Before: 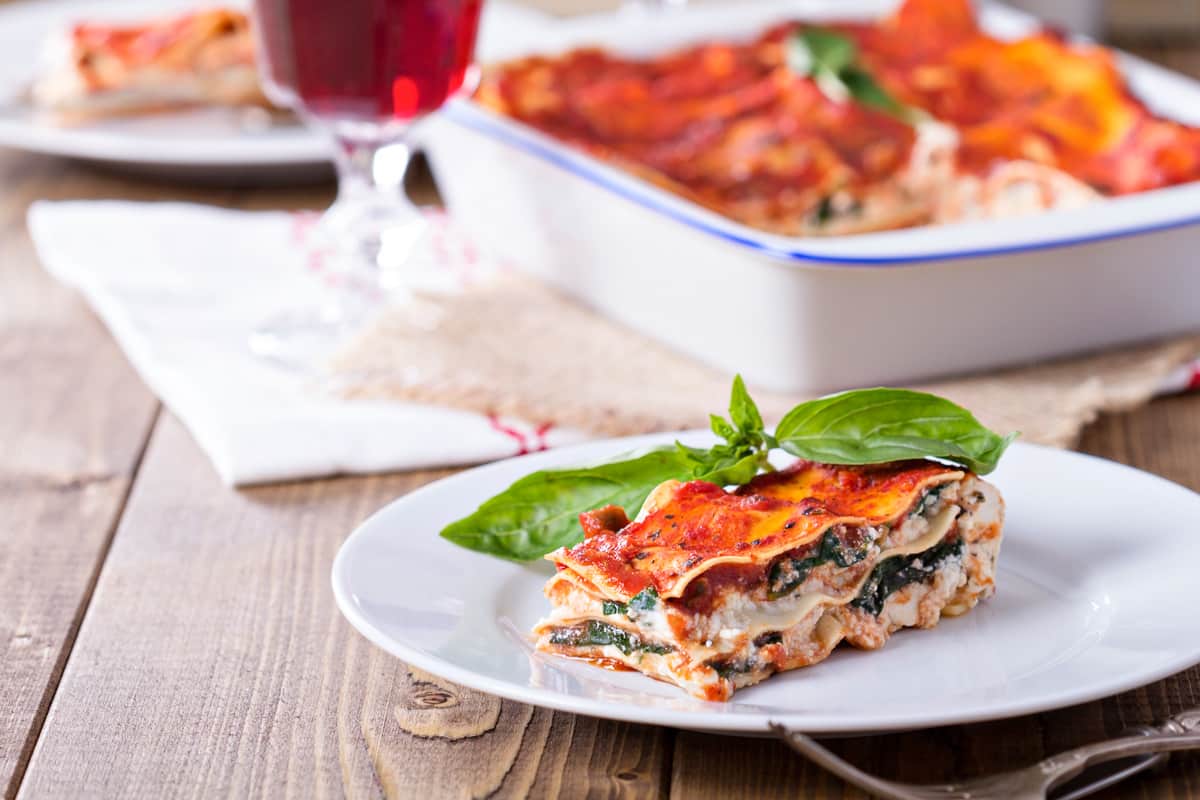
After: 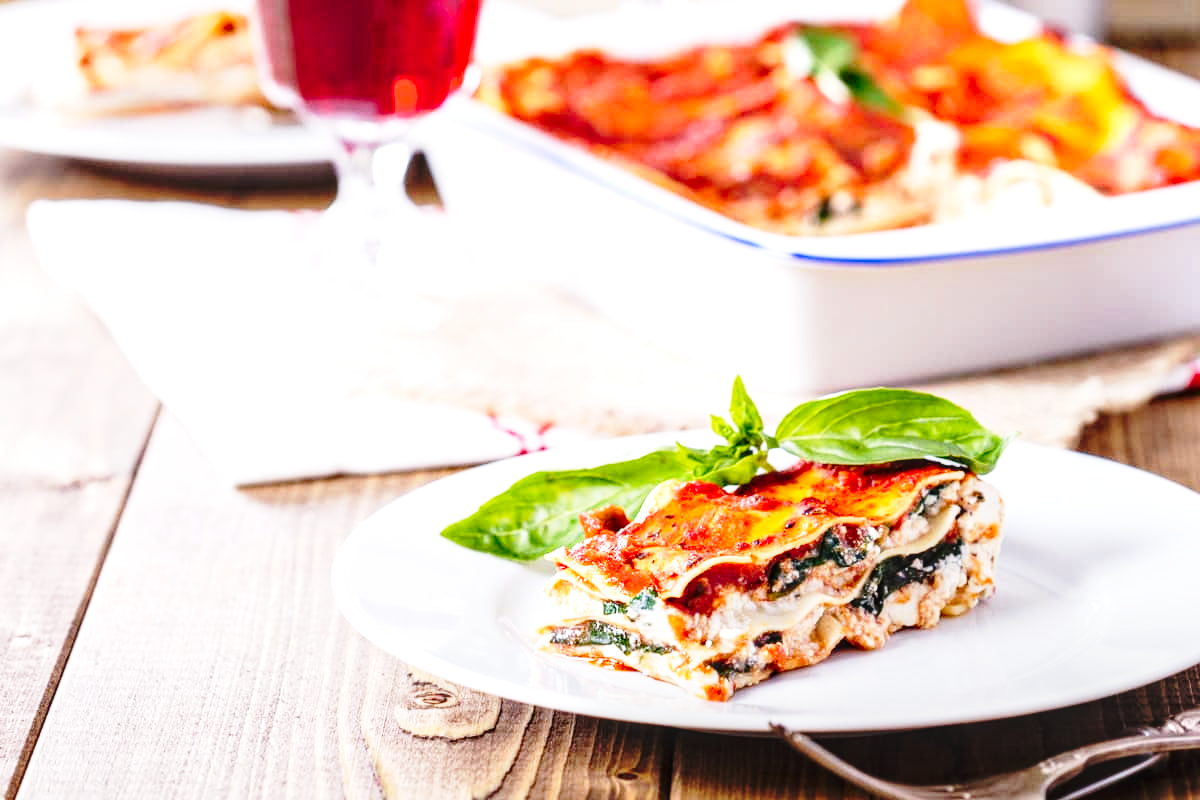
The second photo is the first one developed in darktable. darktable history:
exposure: exposure 0.299 EV, compensate highlight preservation false
tone equalizer: mask exposure compensation -0.515 EV
base curve: curves: ch0 [(0, 0) (0.04, 0.03) (0.133, 0.232) (0.448, 0.748) (0.843, 0.968) (1, 1)], preserve colors none
local contrast: on, module defaults
